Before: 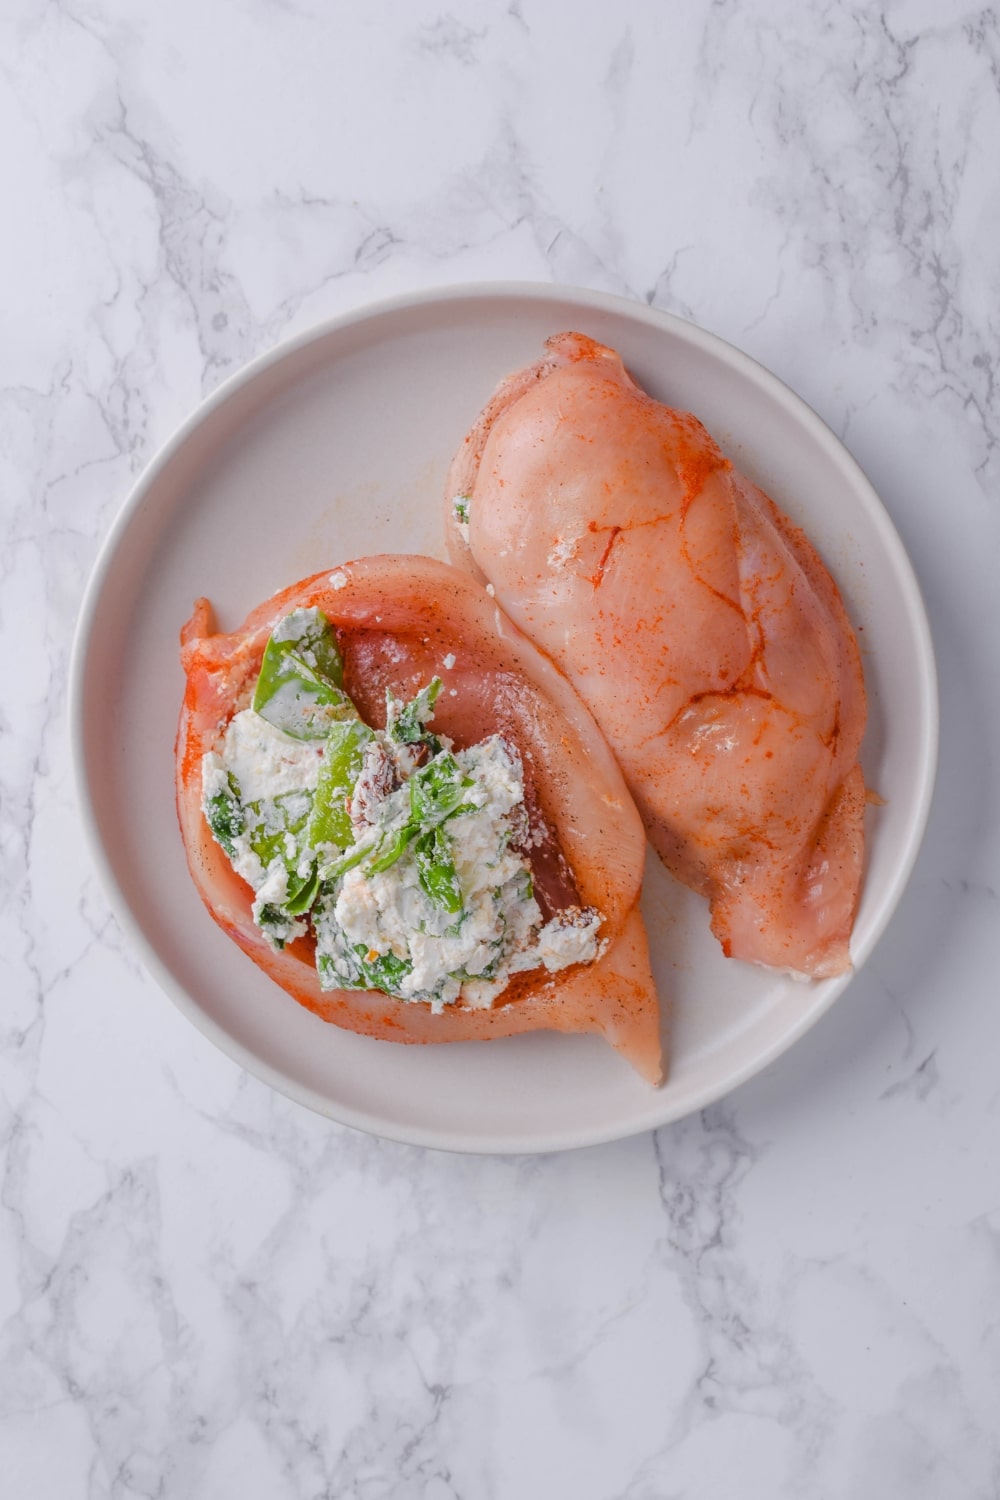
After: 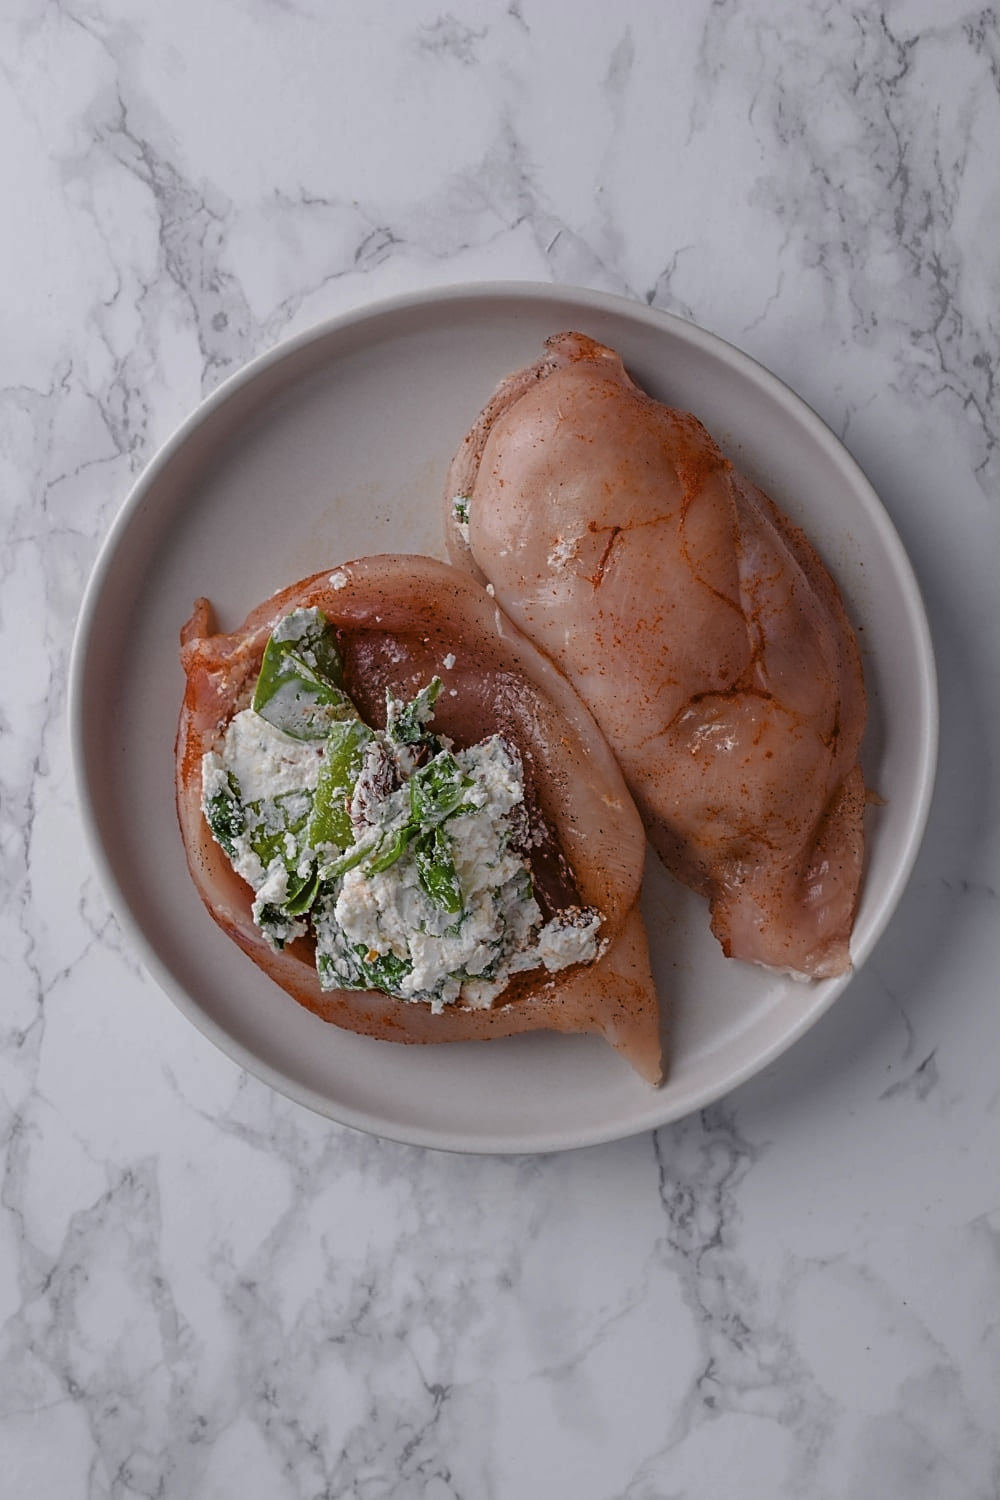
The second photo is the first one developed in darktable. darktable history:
levels: levels [0, 0.618, 1]
sharpen: on, module defaults
